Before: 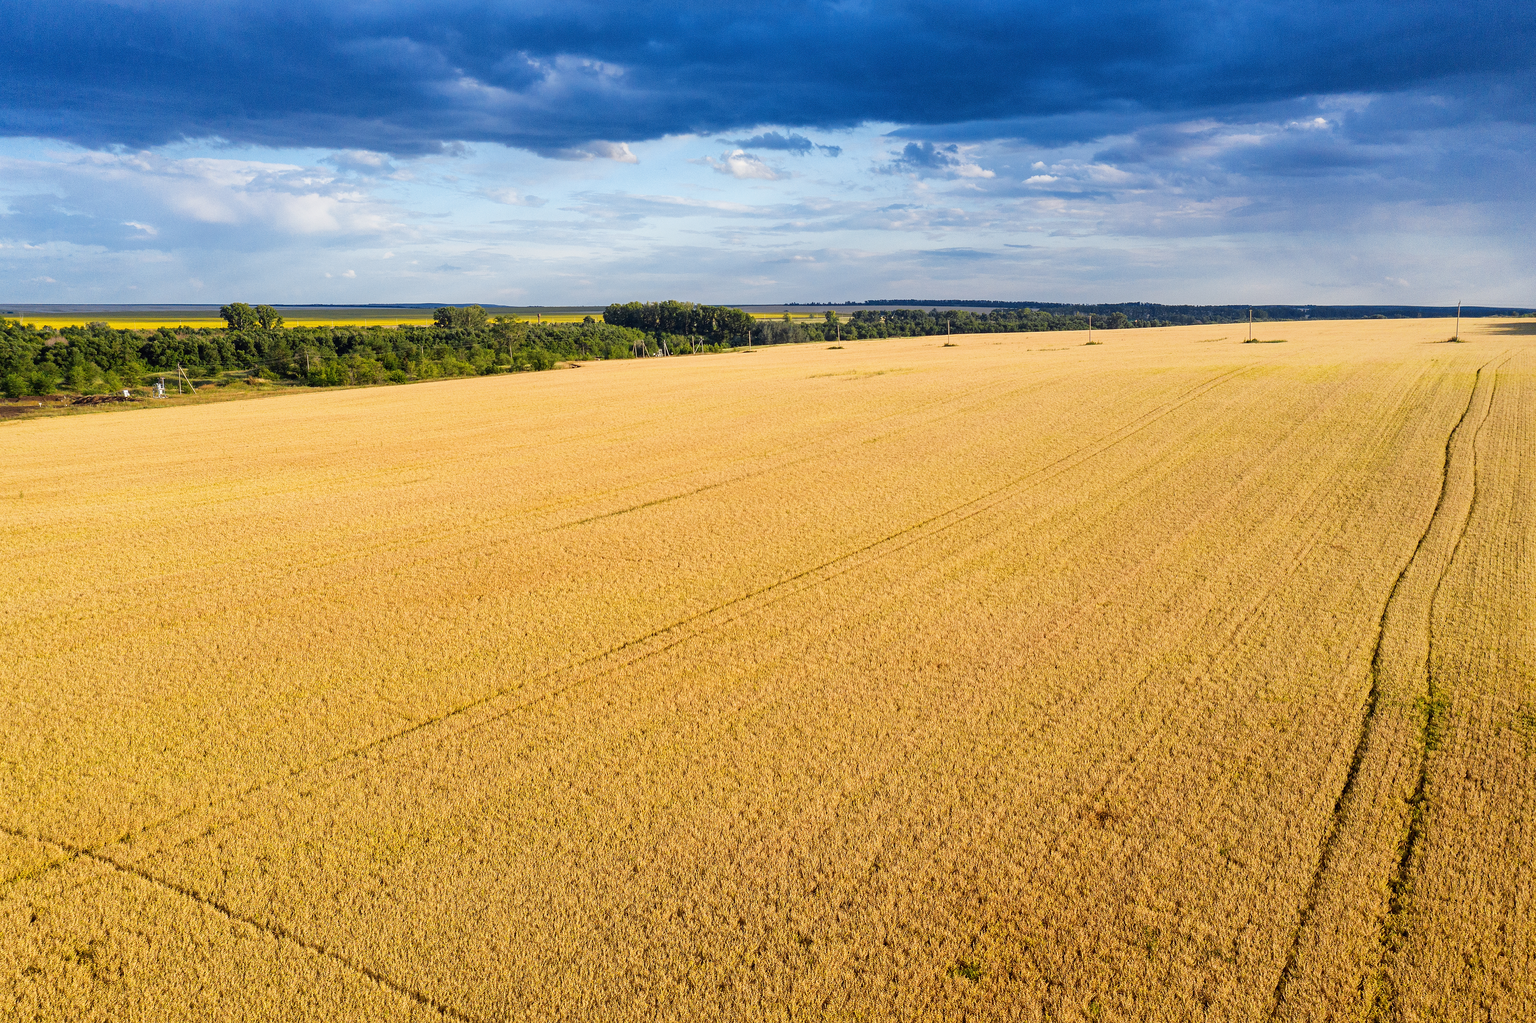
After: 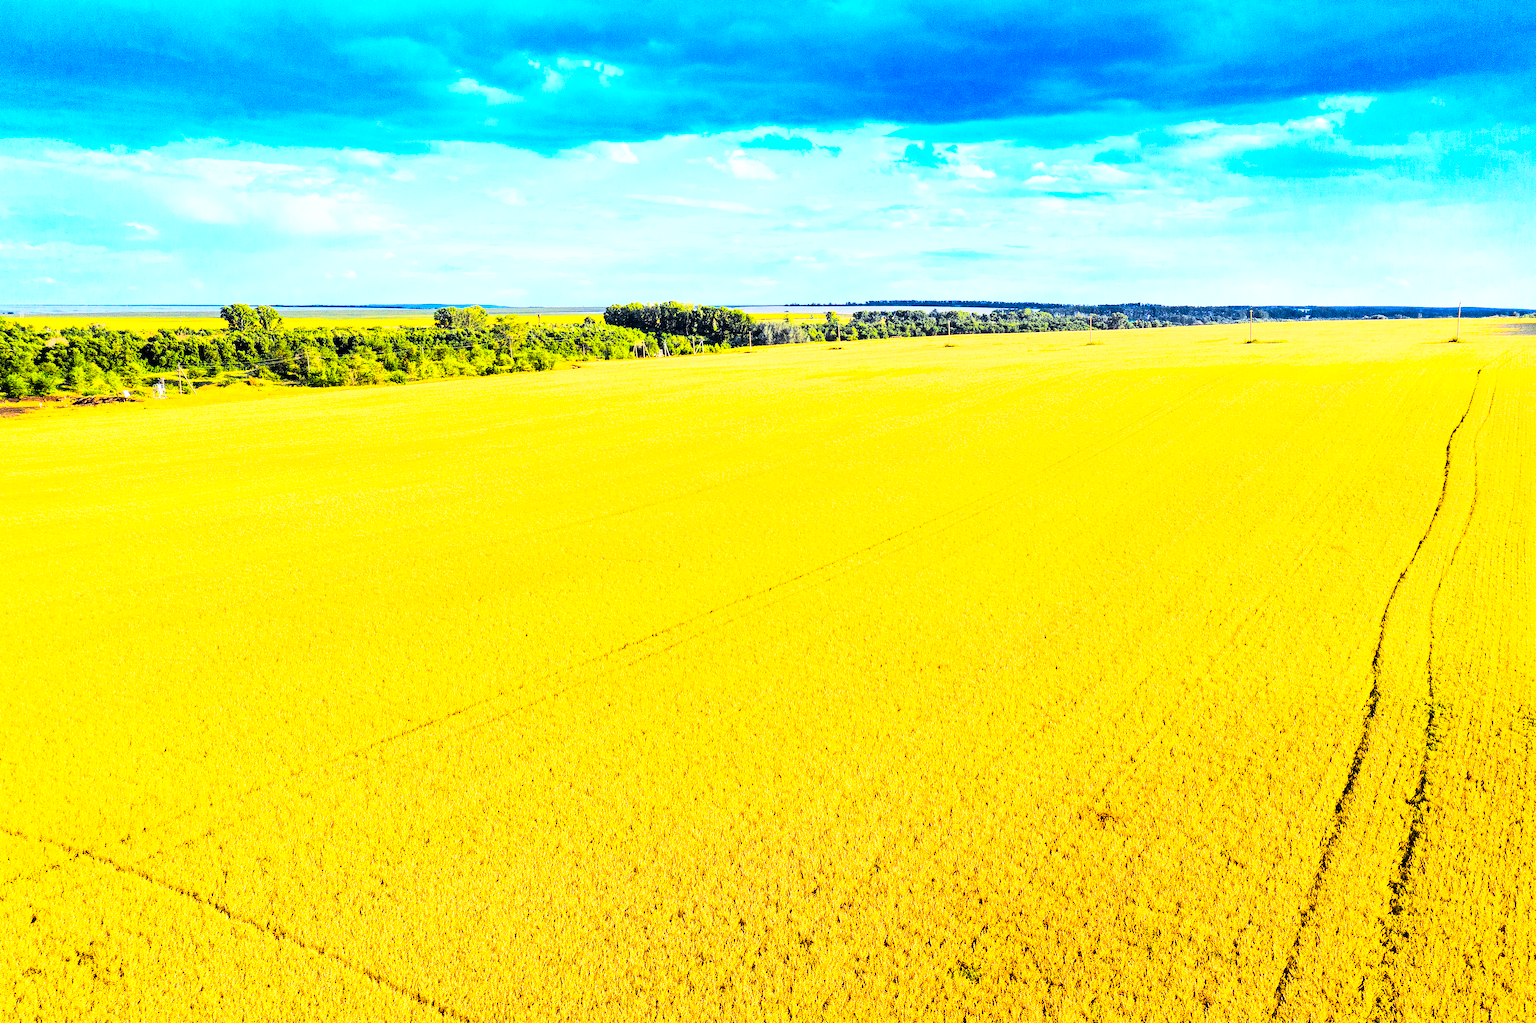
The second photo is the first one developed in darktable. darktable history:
white balance: red 0.967, blue 1.049
rgb curve: curves: ch0 [(0, 0) (0.21, 0.15) (0.24, 0.21) (0.5, 0.75) (0.75, 0.96) (0.89, 0.99) (1, 1)]; ch1 [(0, 0.02) (0.21, 0.13) (0.25, 0.2) (0.5, 0.67) (0.75, 0.9) (0.89, 0.97) (1, 1)]; ch2 [(0, 0.02) (0.21, 0.13) (0.25, 0.2) (0.5, 0.67) (0.75, 0.9) (0.89, 0.97) (1, 1)], compensate middle gray true
color balance rgb: linear chroma grading › shadows -10%, linear chroma grading › global chroma 20%, perceptual saturation grading › global saturation 15%, perceptual brilliance grading › global brilliance 30%, perceptual brilliance grading › highlights 12%, perceptual brilliance grading › mid-tones 24%, global vibrance 20%
